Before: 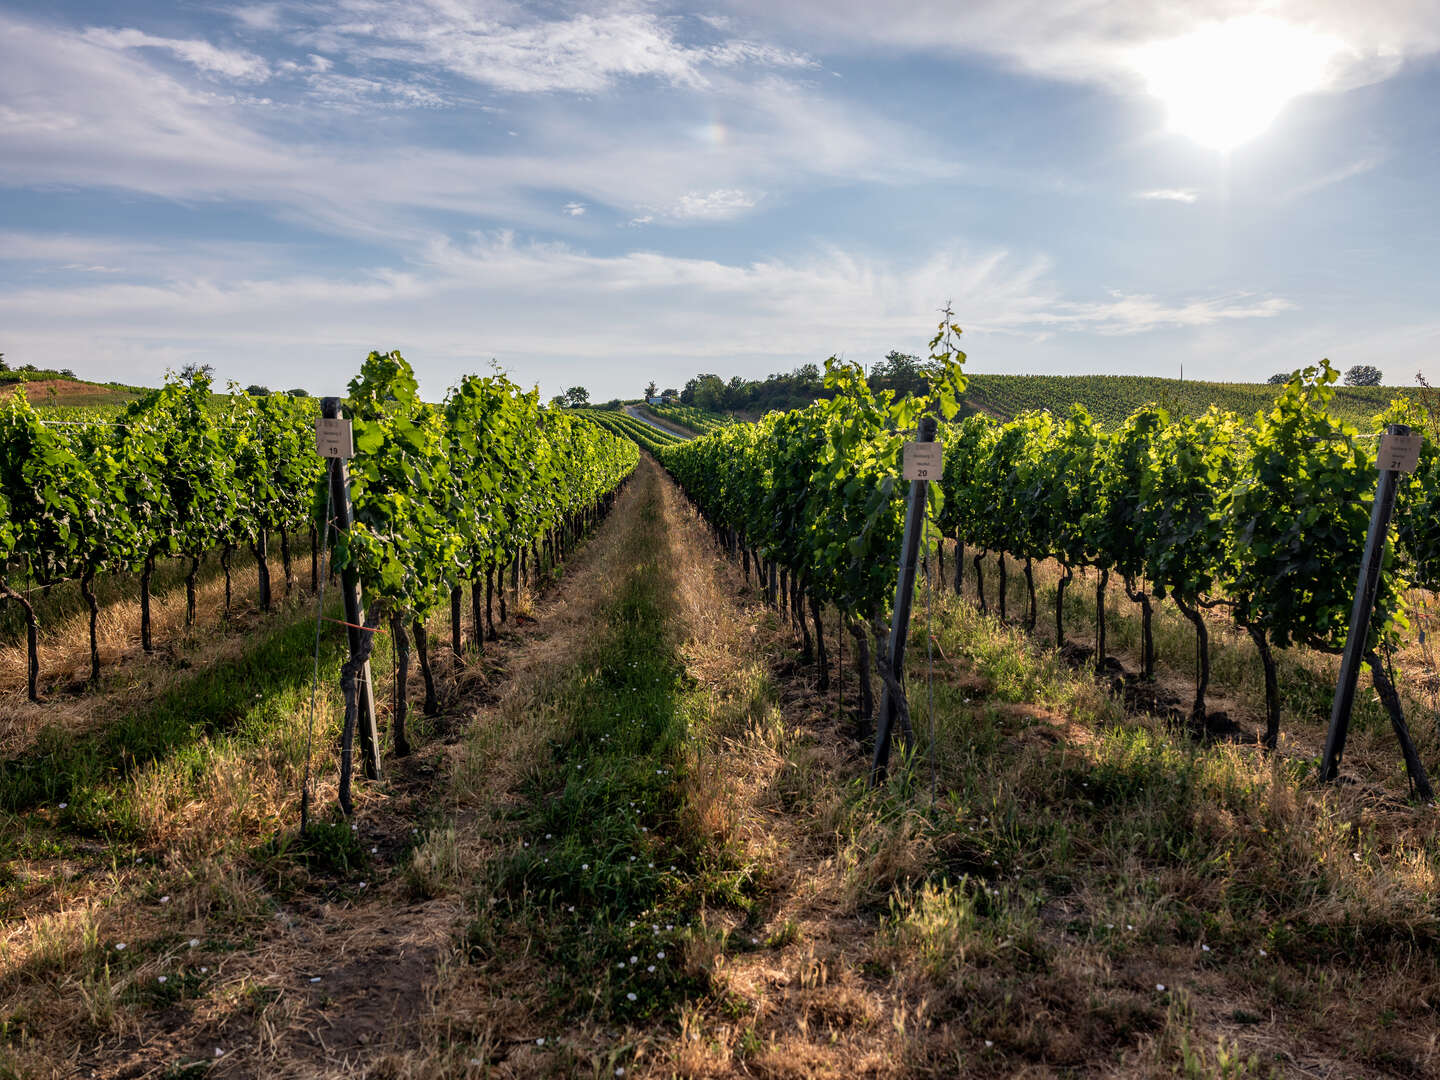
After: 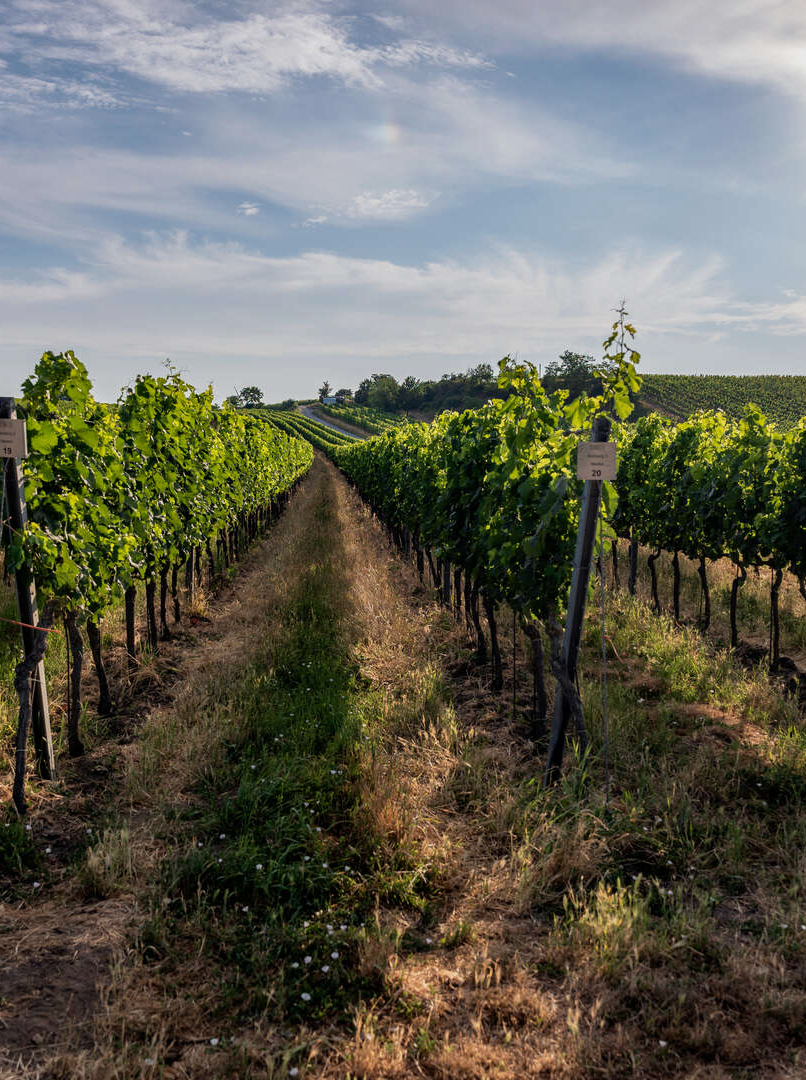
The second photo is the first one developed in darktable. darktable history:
crop and rotate: left 22.668%, right 21.342%
exposure: exposure -0.254 EV, compensate exposure bias true, compensate highlight preservation false
